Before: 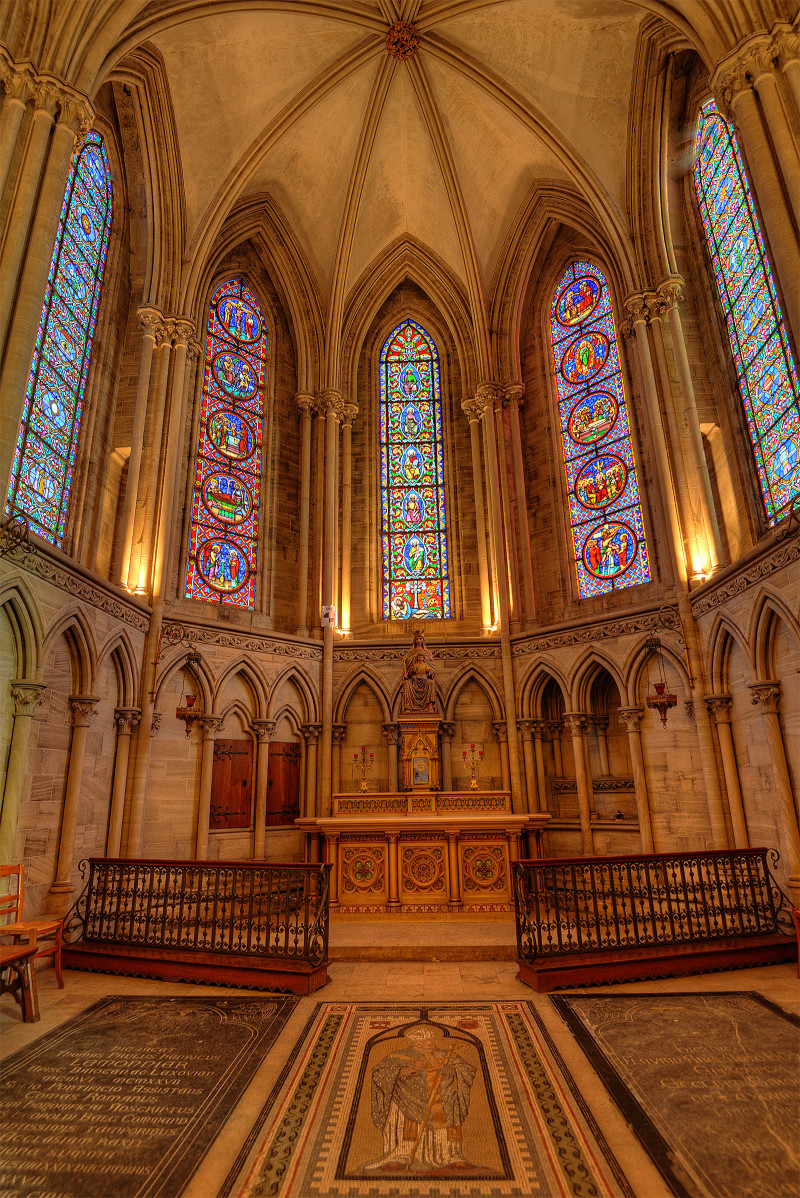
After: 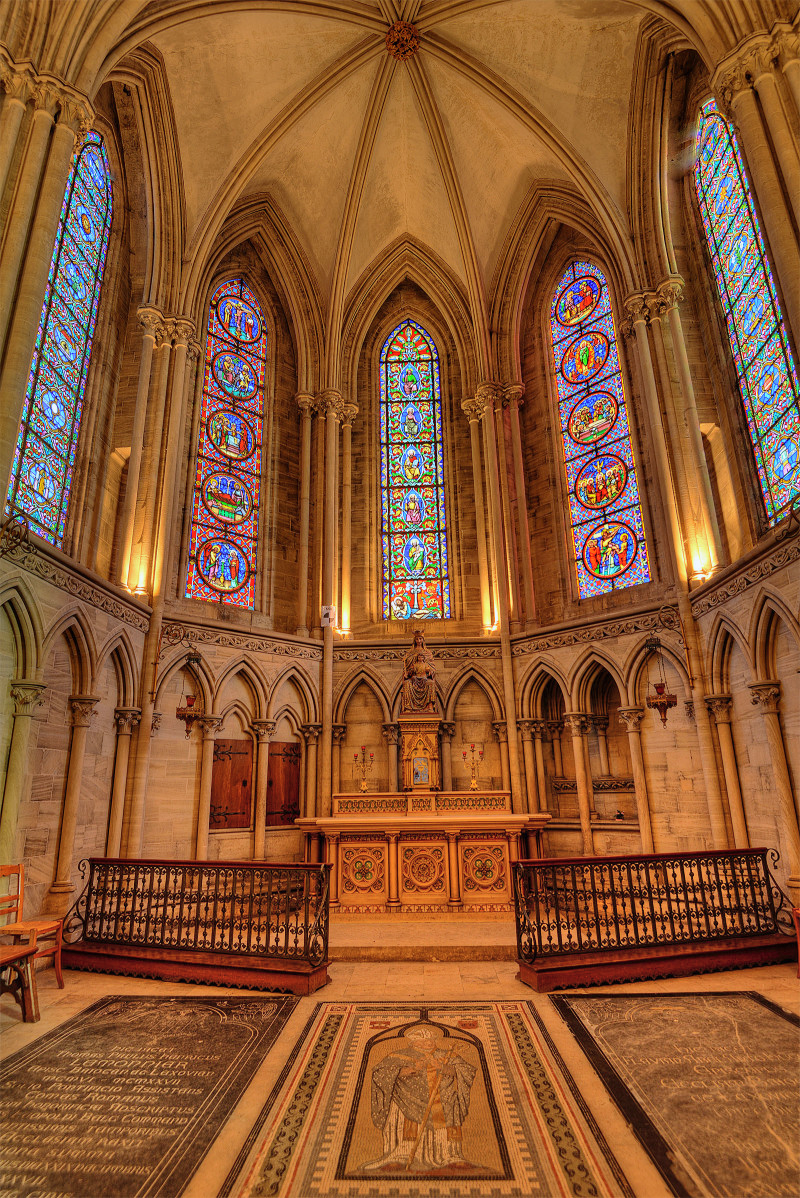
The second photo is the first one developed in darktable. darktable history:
white balance: red 0.974, blue 1.044
shadows and highlights: radius 123.98, shadows 100, white point adjustment -3, highlights -100, highlights color adjustment 89.84%, soften with gaussian
